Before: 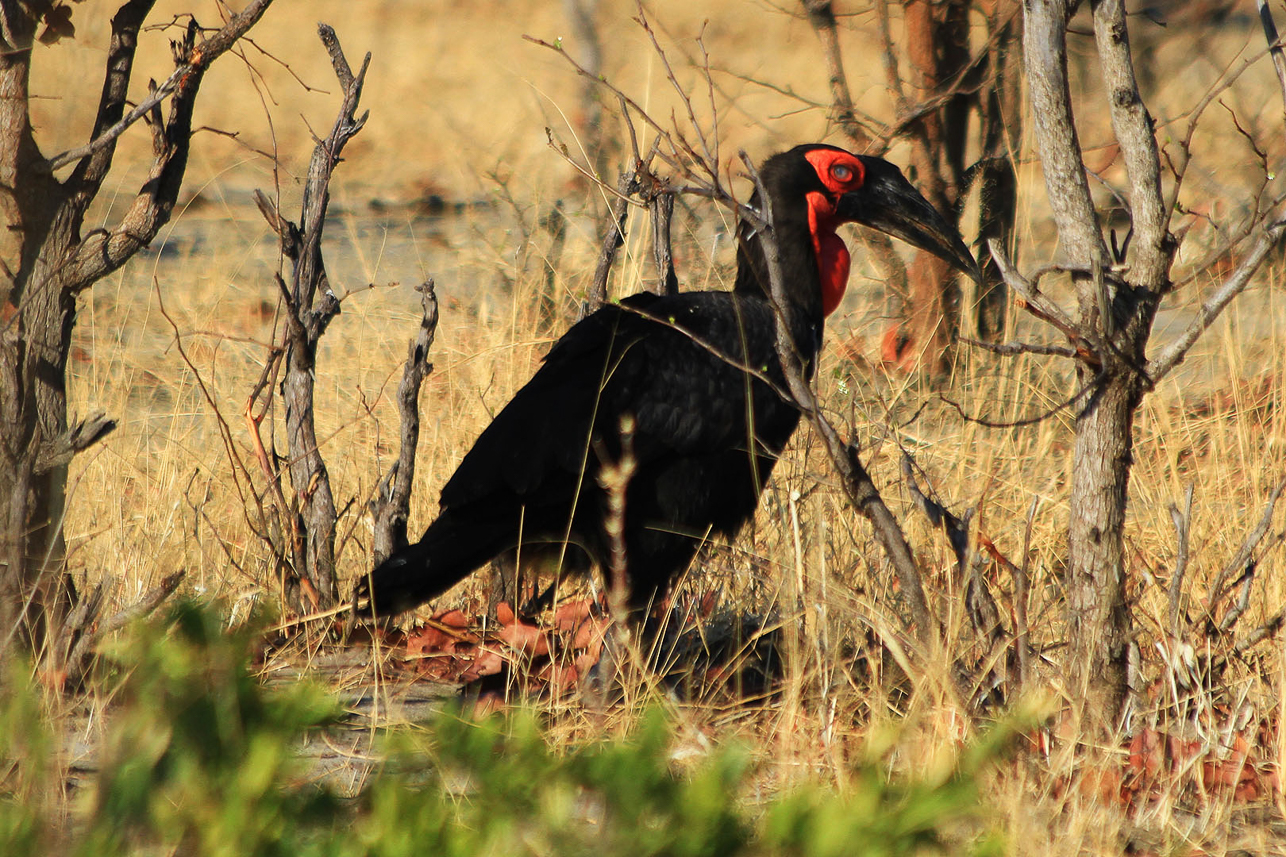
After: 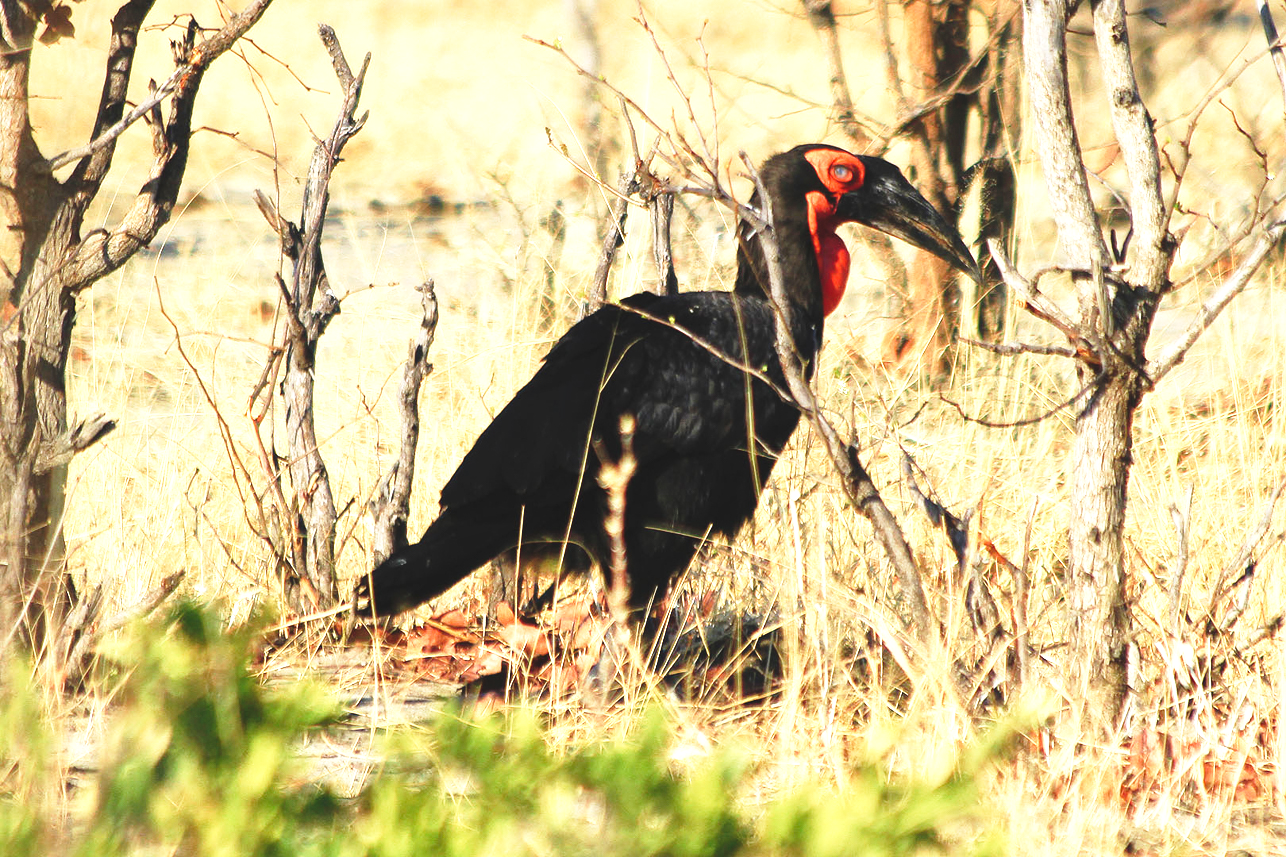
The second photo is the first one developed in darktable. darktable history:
local contrast: mode bilateral grid, contrast 20, coarseness 49, detail 120%, midtone range 0.2
shadows and highlights: radius 126.54, shadows 21.21, highlights -22.43, low approximation 0.01
exposure: black level correction -0.005, exposure 1.007 EV, compensate highlight preservation false
base curve: curves: ch0 [(0, 0) (0.028, 0.03) (0.121, 0.232) (0.46, 0.748) (0.859, 0.968) (1, 1)], preserve colors none
